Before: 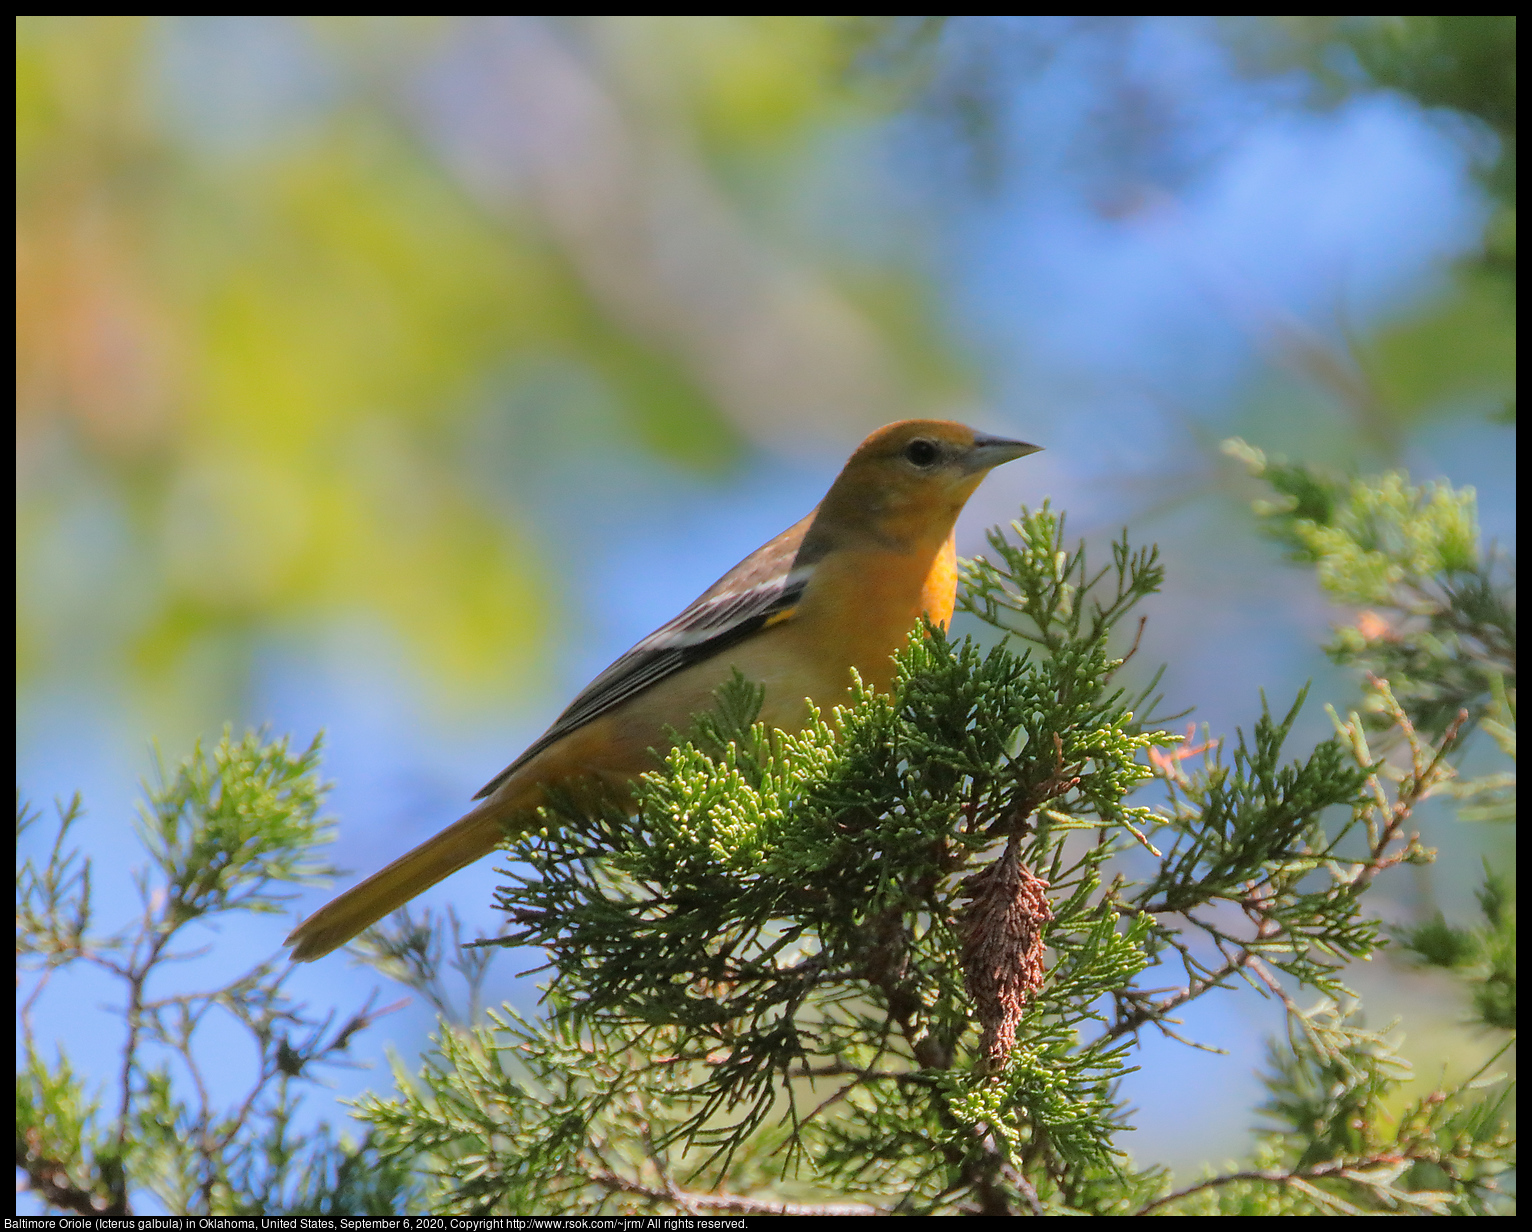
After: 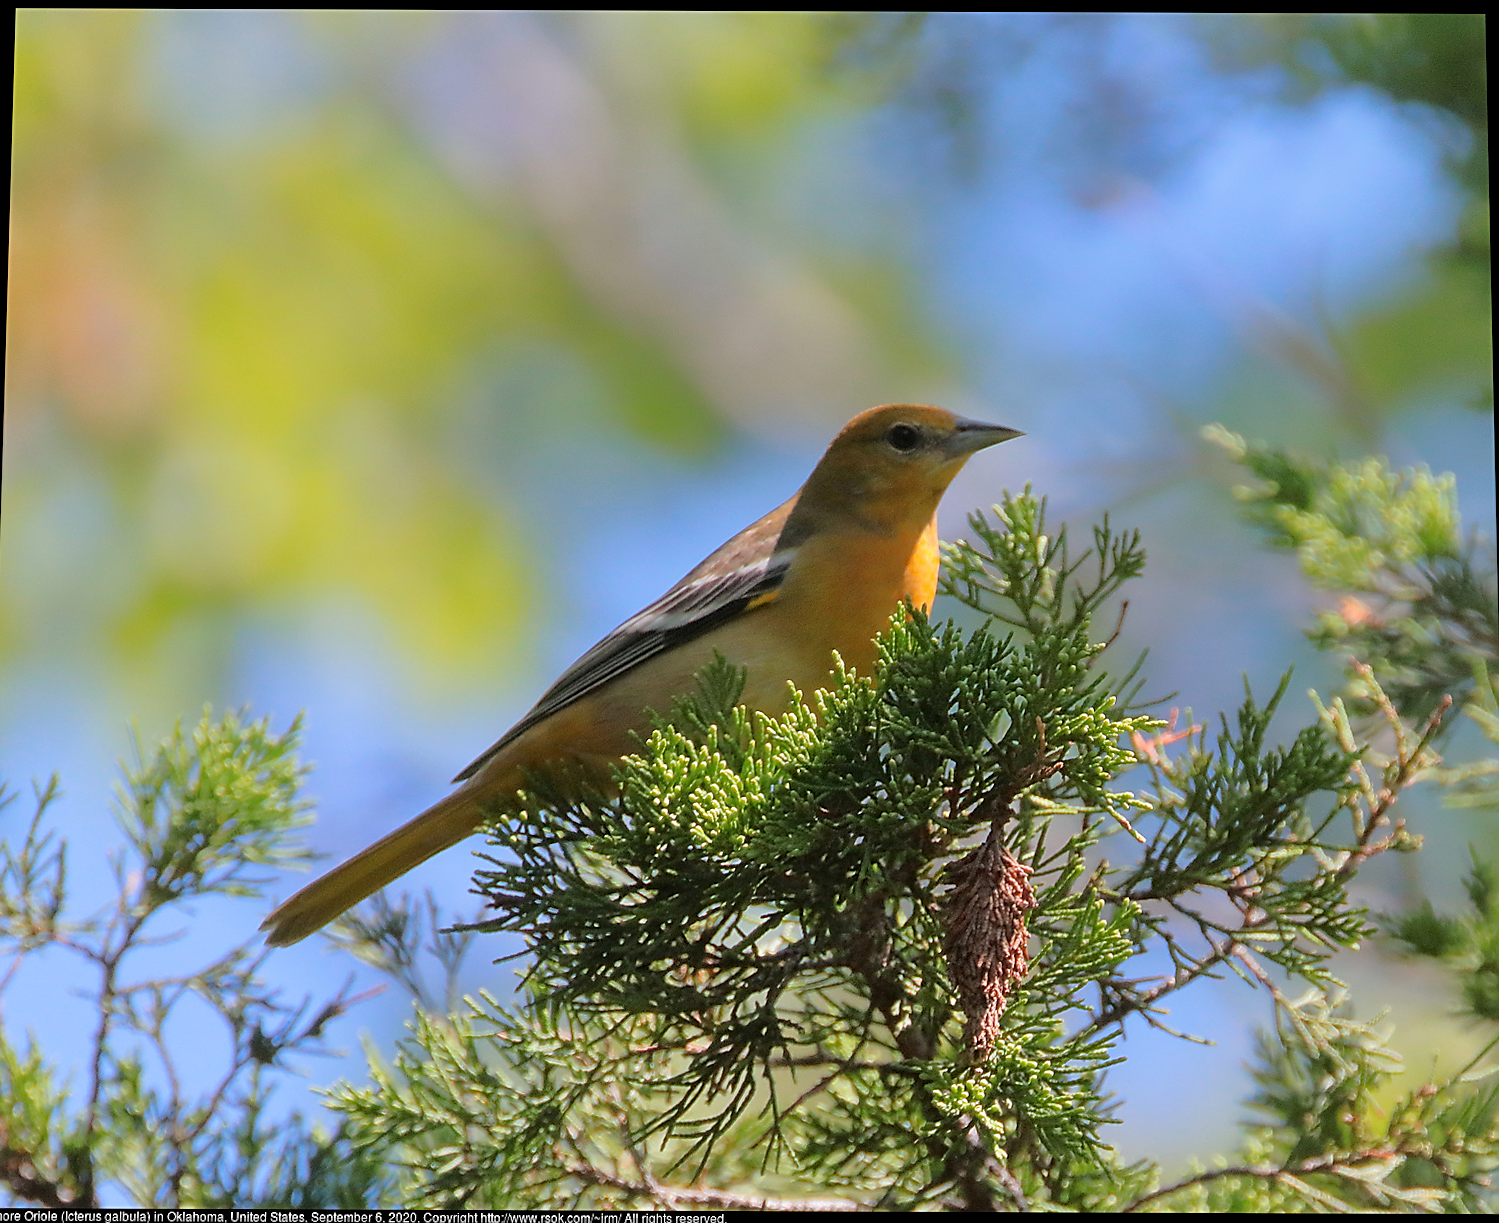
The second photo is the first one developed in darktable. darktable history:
shadows and highlights: shadows 0, highlights 40
sharpen: on, module defaults
rotate and perspective: rotation 0.226°, lens shift (vertical) -0.042, crop left 0.023, crop right 0.982, crop top 0.006, crop bottom 0.994
